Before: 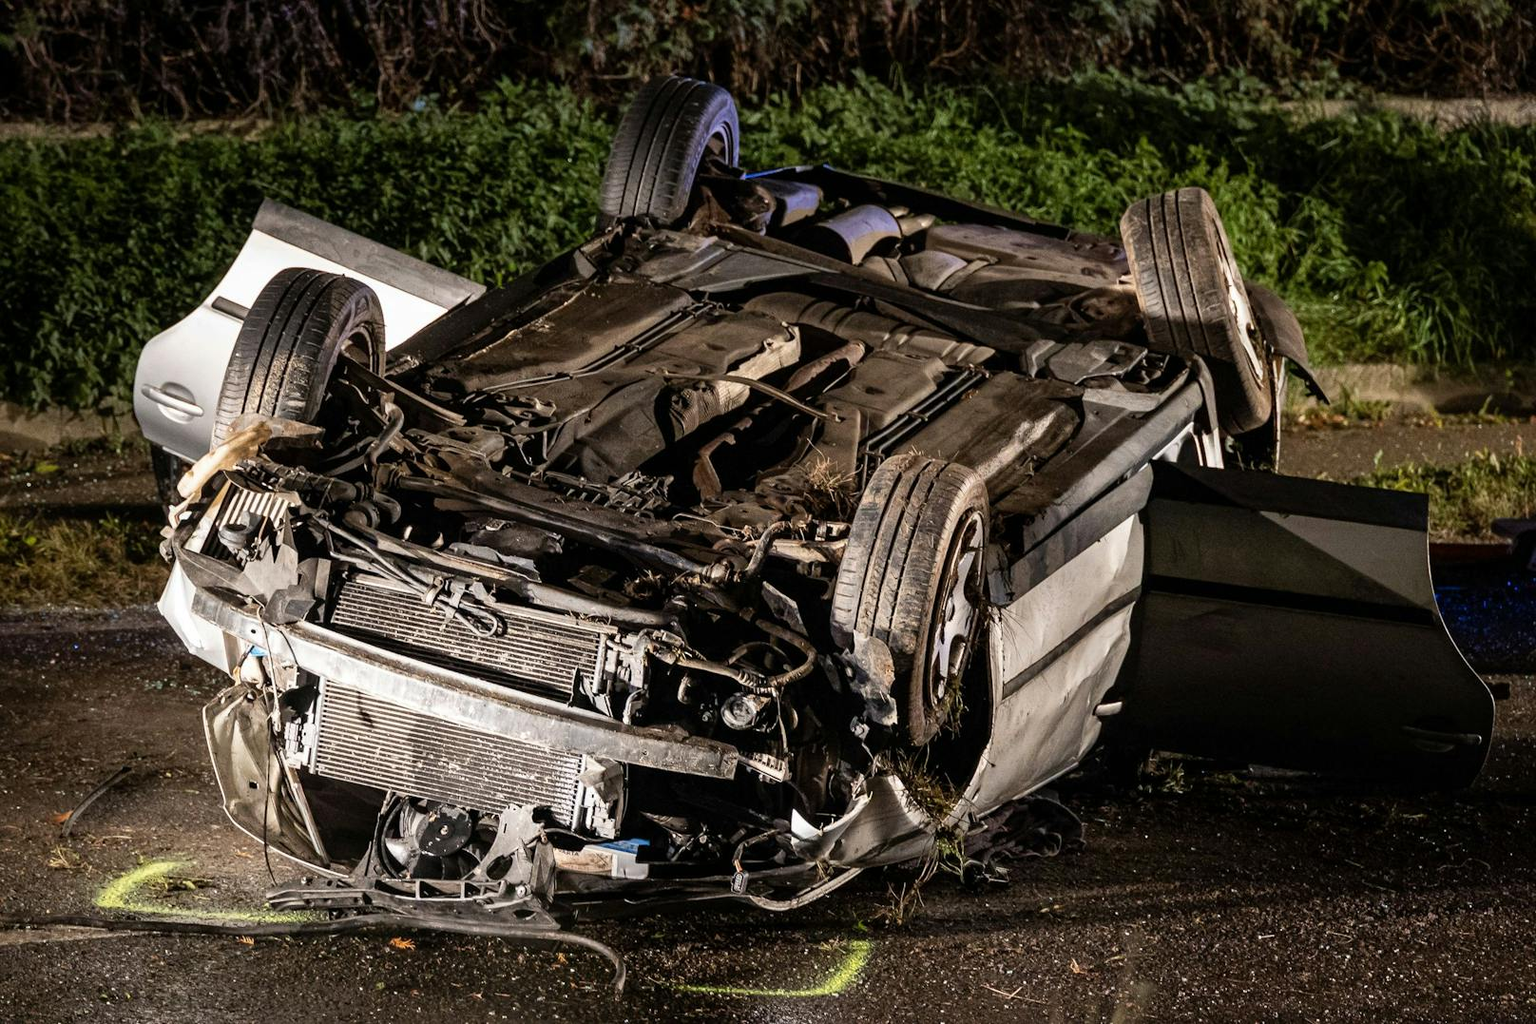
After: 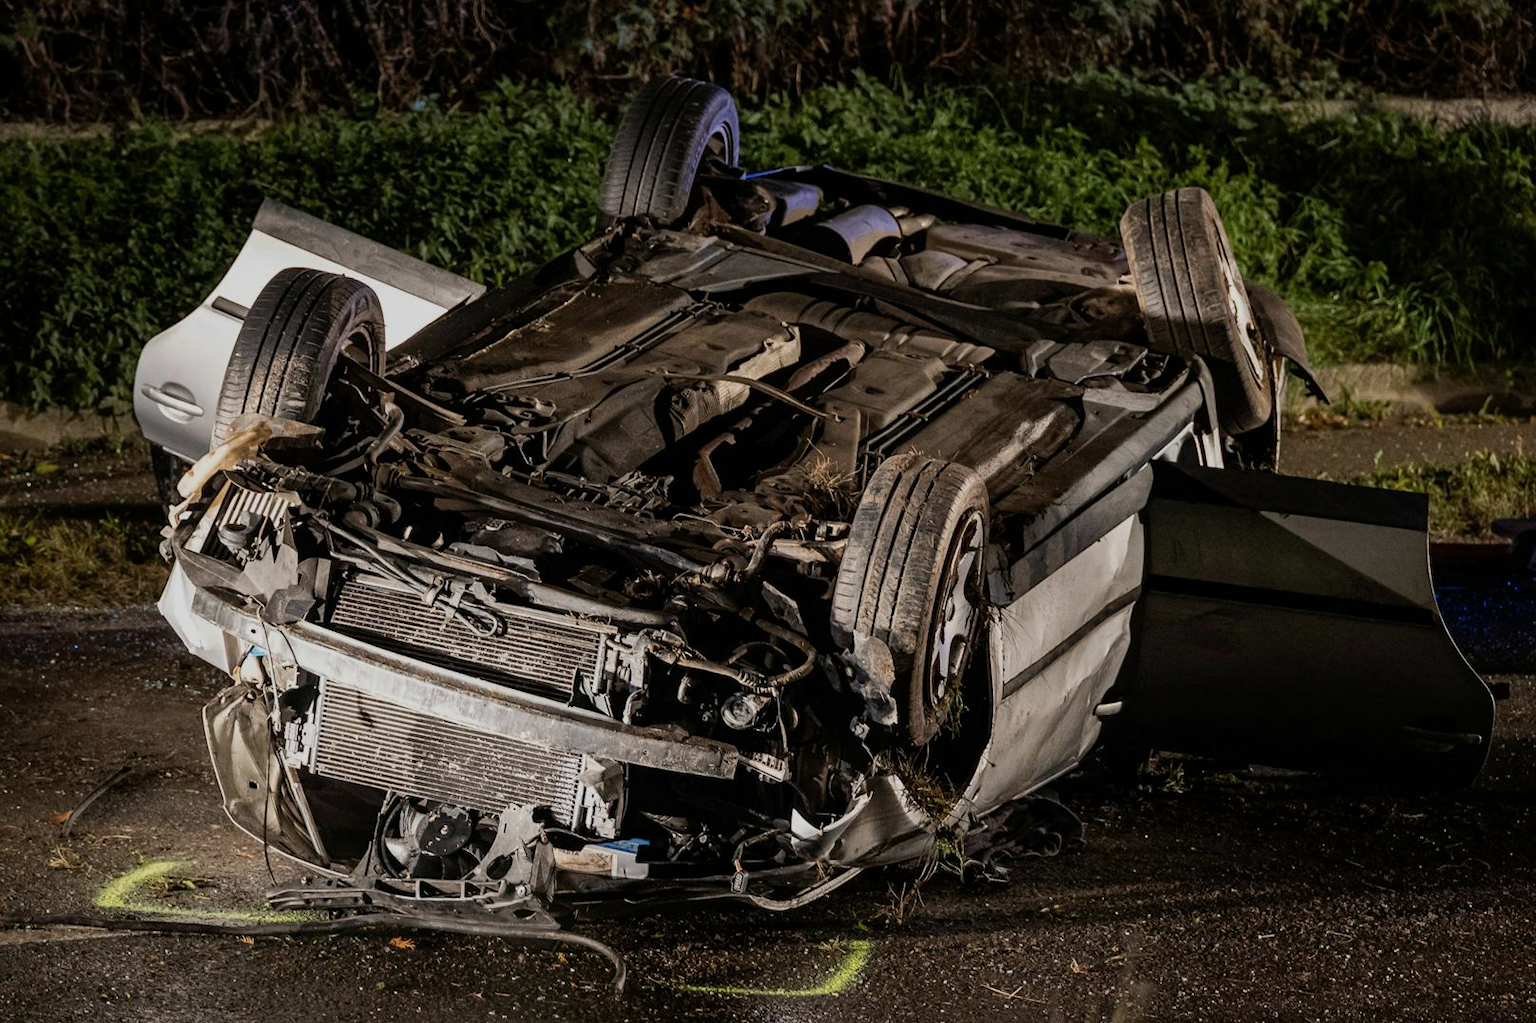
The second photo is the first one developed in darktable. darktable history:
exposure: exposure -0.558 EV, compensate exposure bias true, compensate highlight preservation false
